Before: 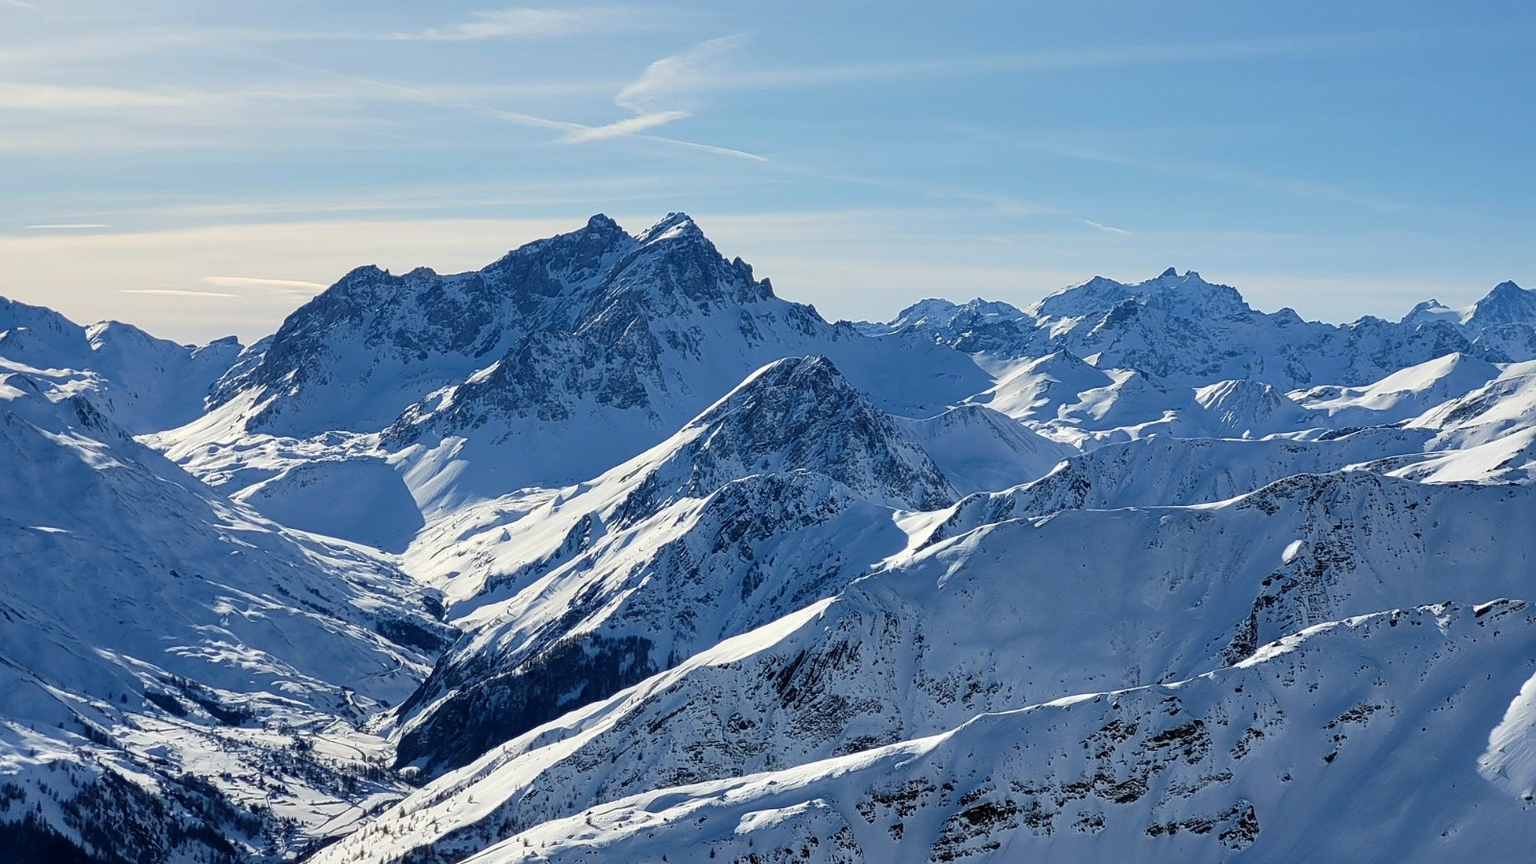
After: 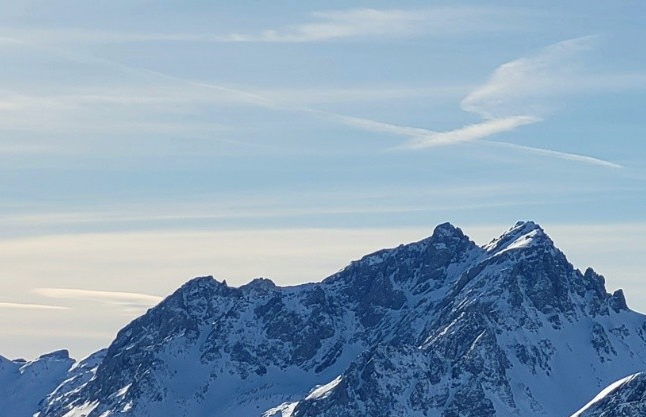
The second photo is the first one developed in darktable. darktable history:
crop and rotate: left 11.21%, top 0.104%, right 48.387%, bottom 53.479%
contrast brightness saturation: contrast 0.009, saturation -0.061
